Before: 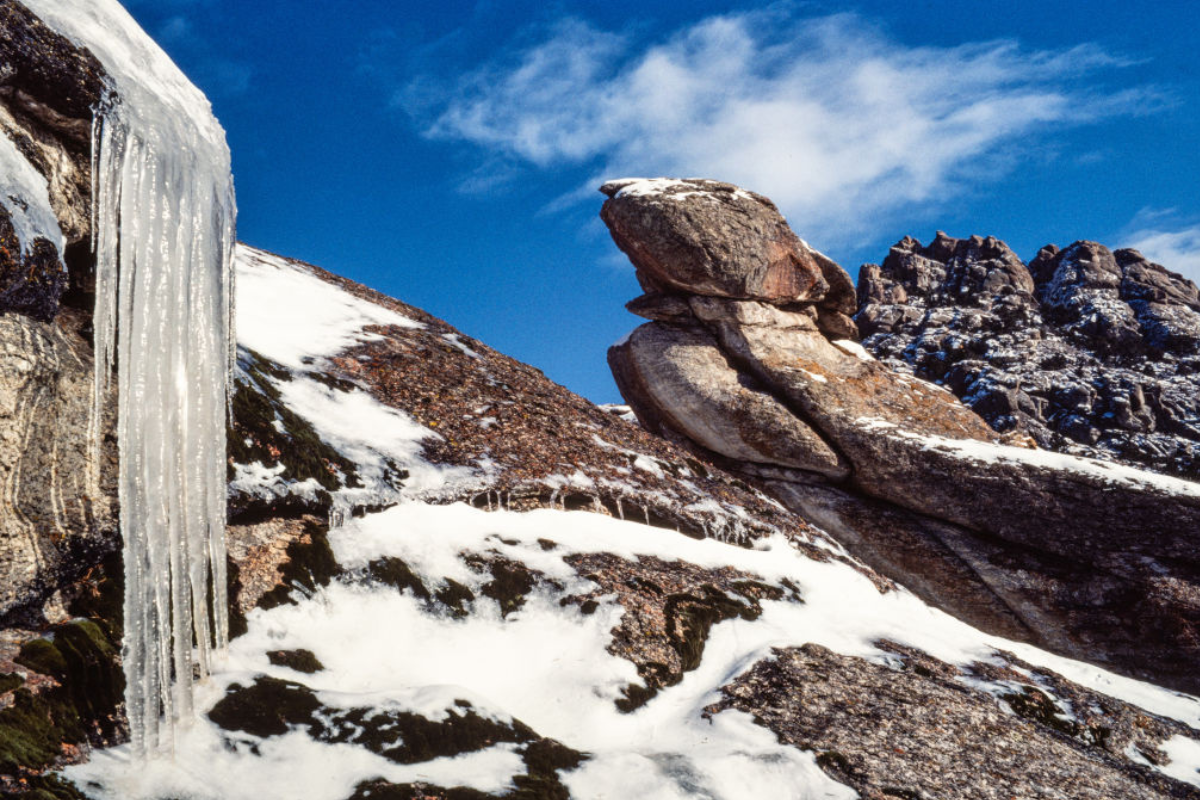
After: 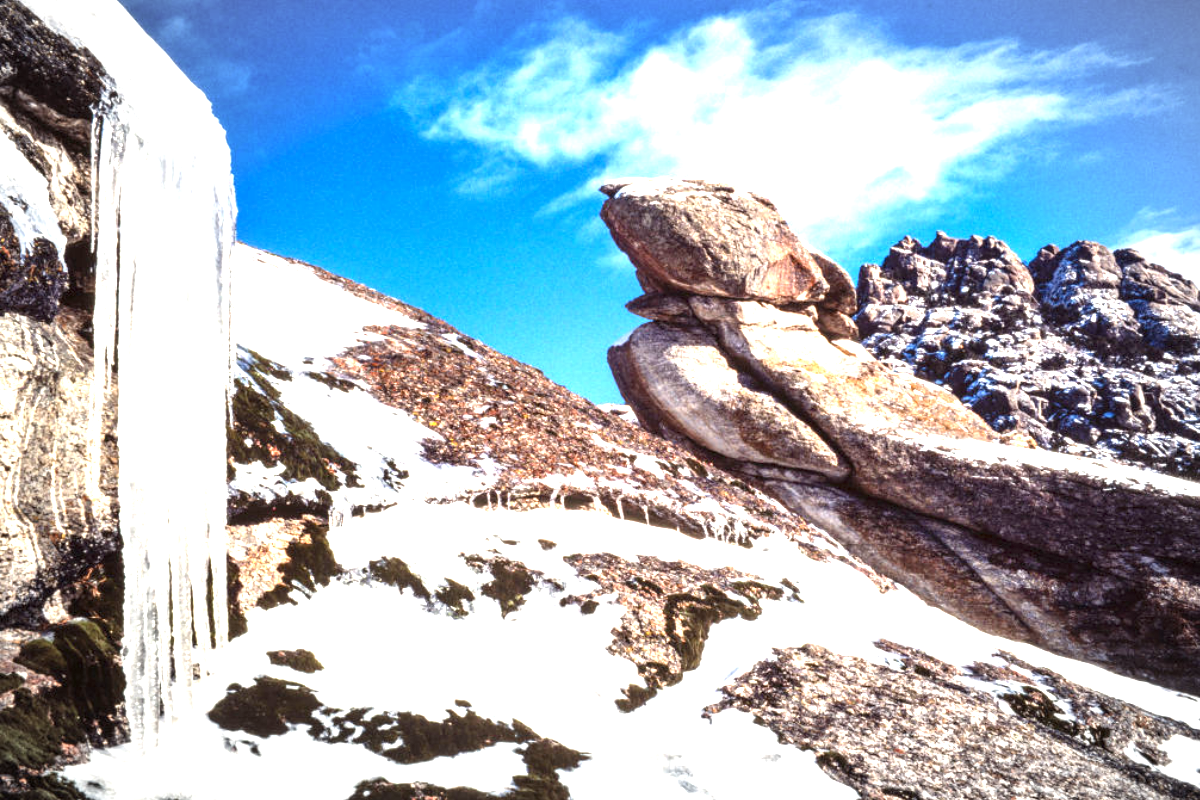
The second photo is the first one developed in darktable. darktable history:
exposure: black level correction 0.001, exposure 1.822 EV, compensate exposure bias true, compensate highlight preservation false
vignetting: fall-off radius 60%, automatic ratio true
